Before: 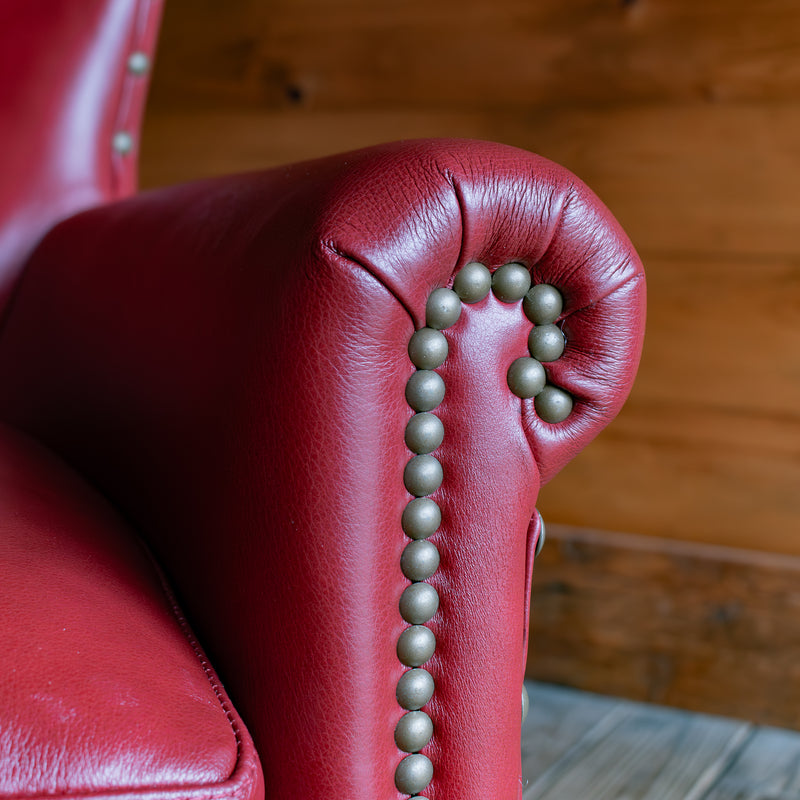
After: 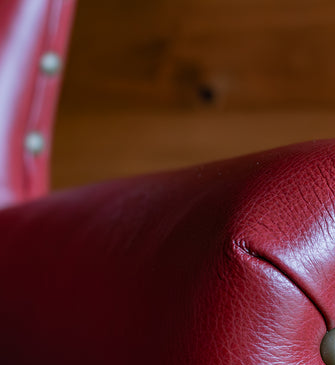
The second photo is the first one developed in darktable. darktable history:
crop and rotate: left 11.034%, top 0.105%, right 47.003%, bottom 54.177%
